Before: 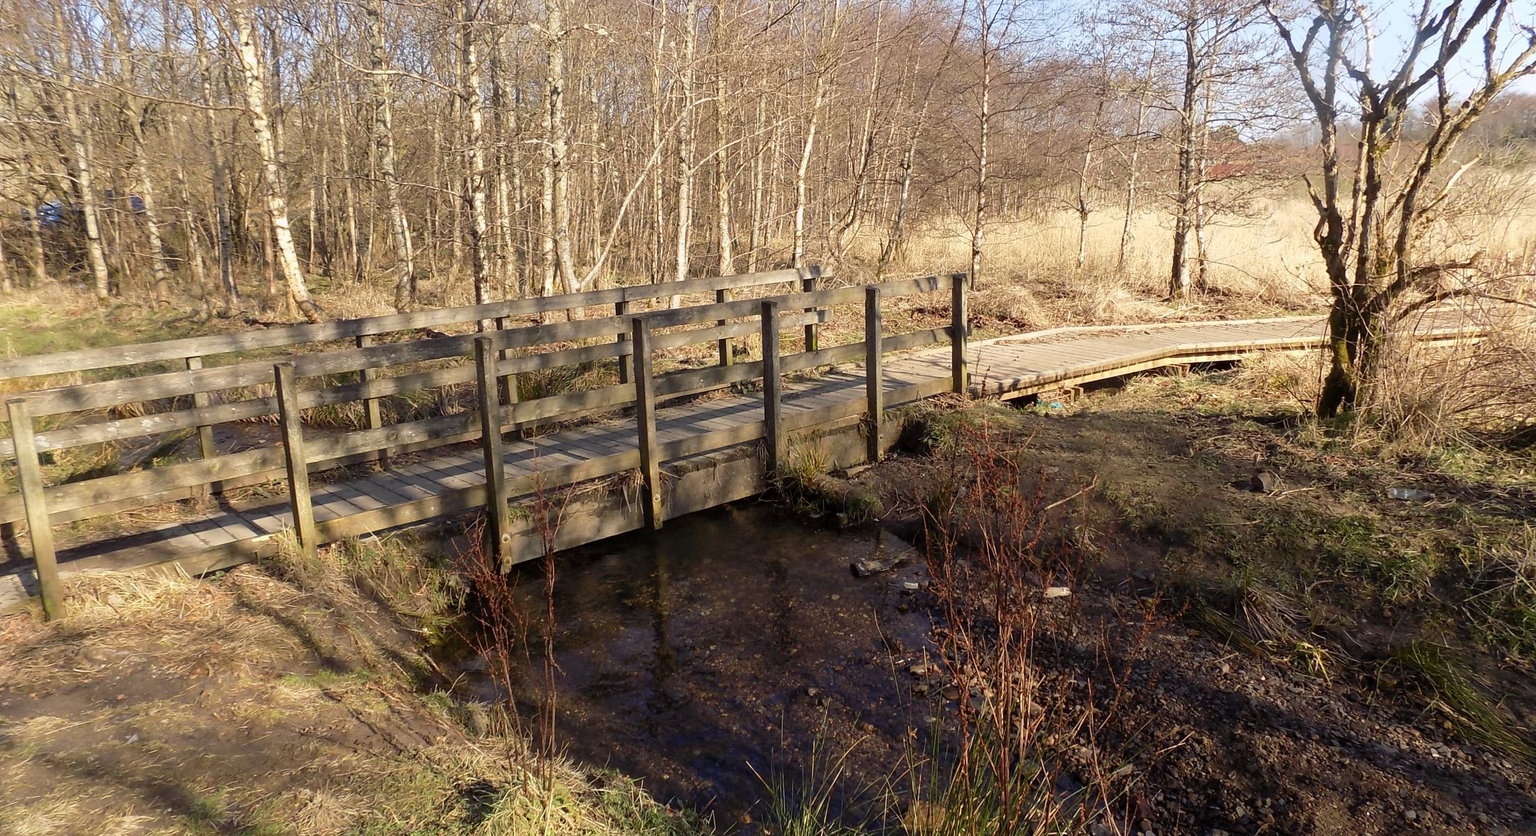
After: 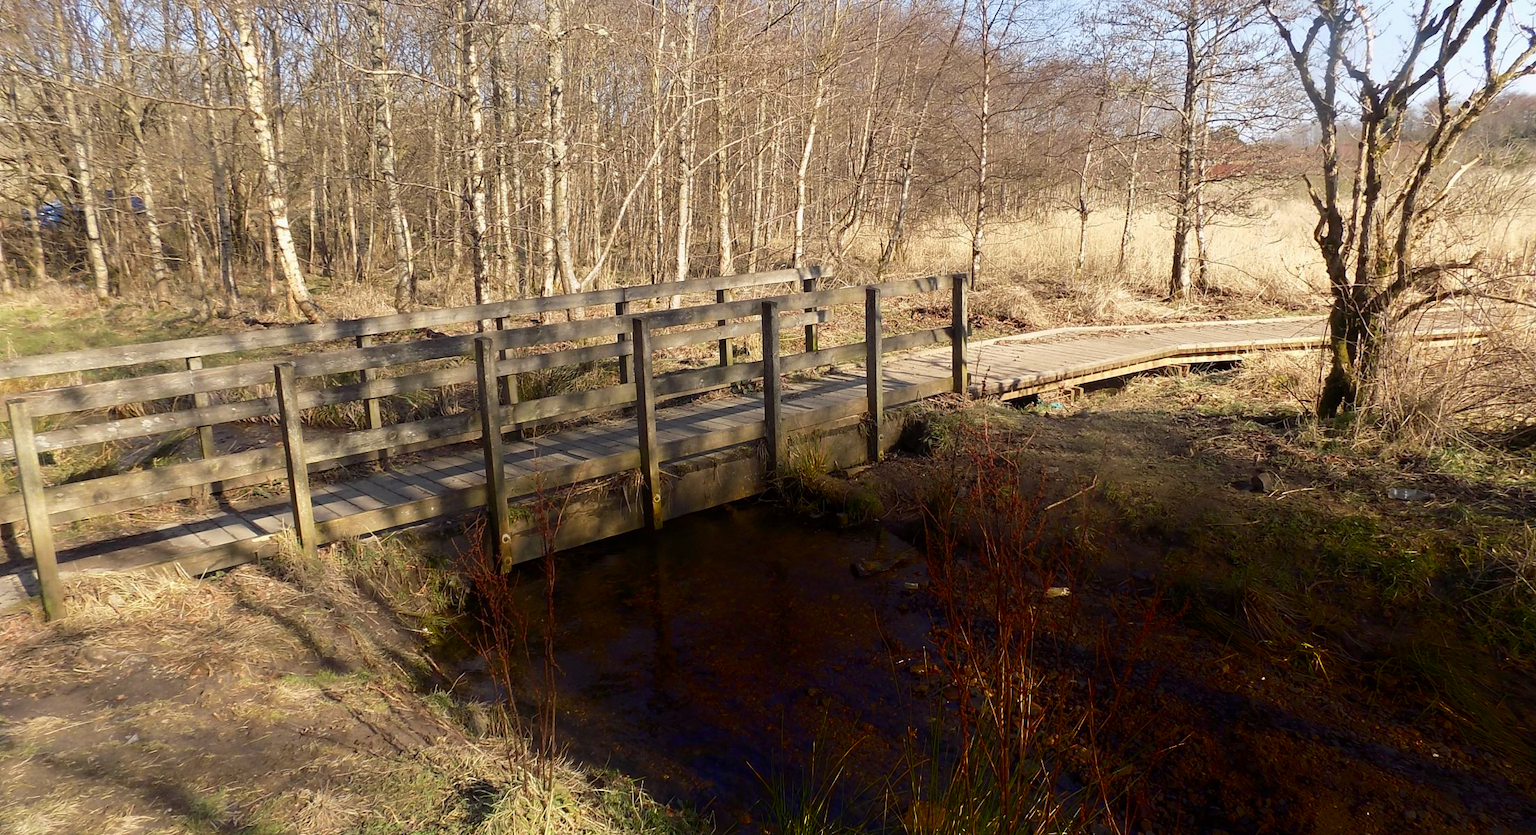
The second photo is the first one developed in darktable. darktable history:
shadows and highlights: shadows -88.03, highlights -35.45, shadows color adjustment 99.15%, highlights color adjustment 0%, soften with gaussian
